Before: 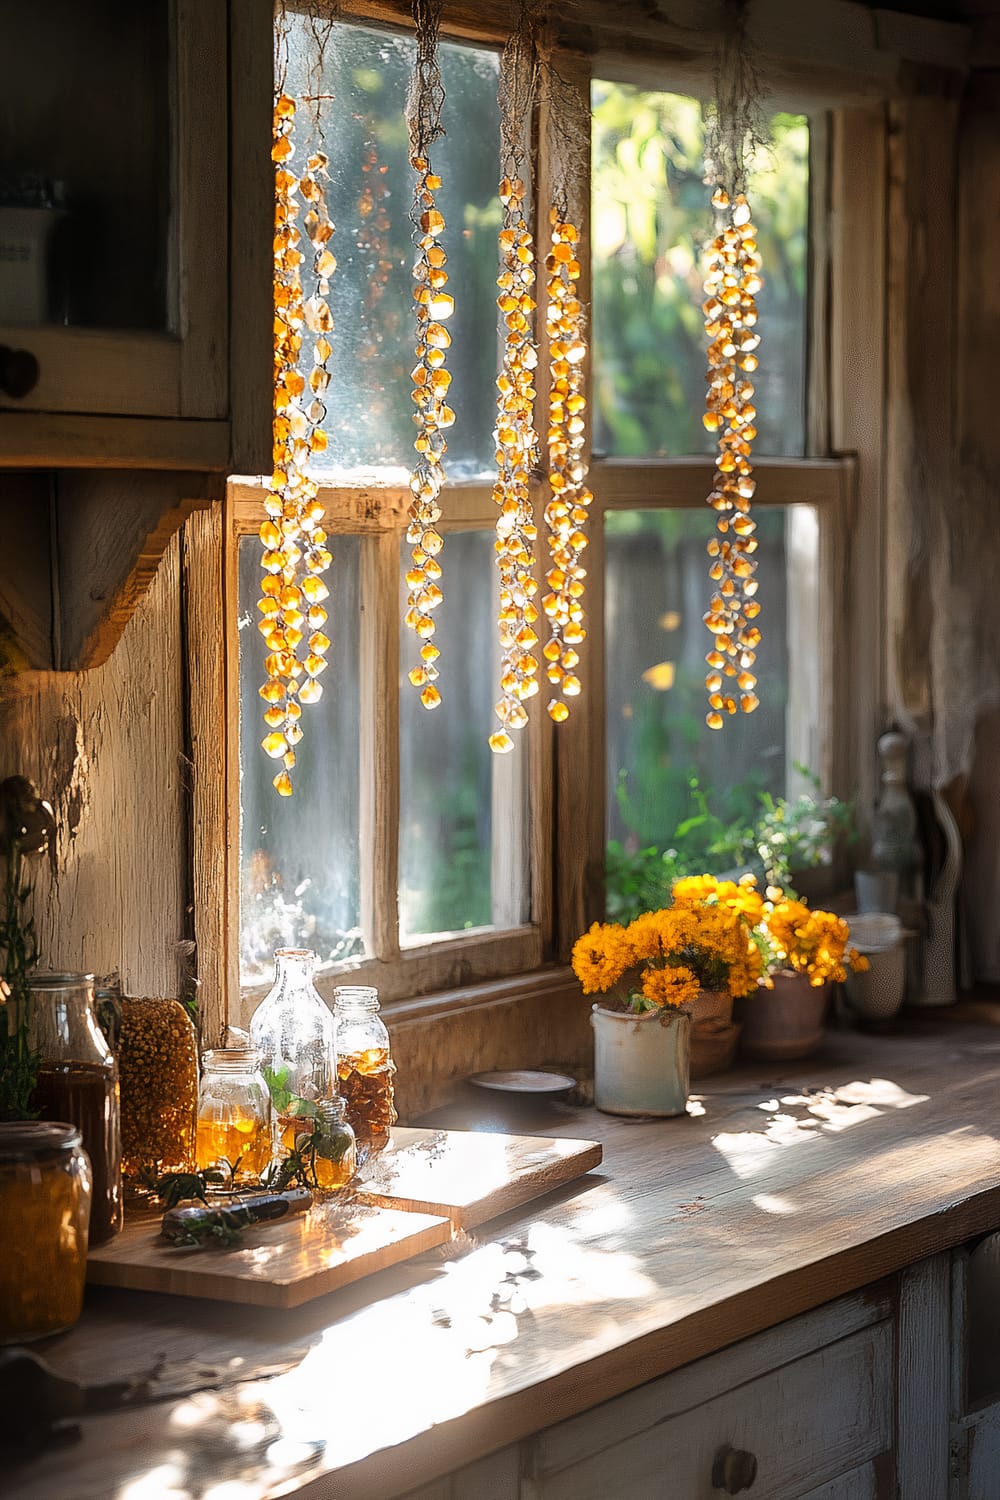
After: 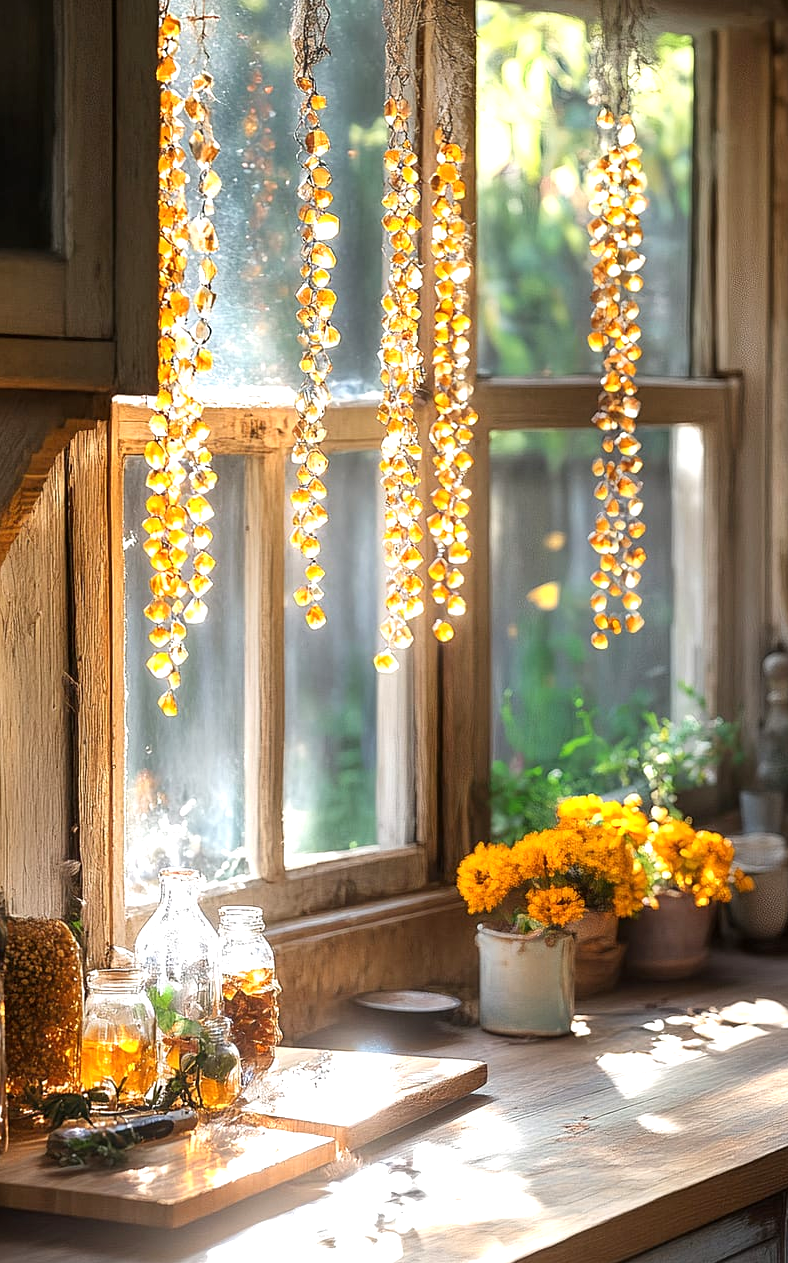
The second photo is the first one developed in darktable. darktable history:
exposure: black level correction 0.001, exposure 0.499 EV, compensate exposure bias true, compensate highlight preservation false
crop: left 11.541%, top 5.378%, right 9.585%, bottom 10.389%
